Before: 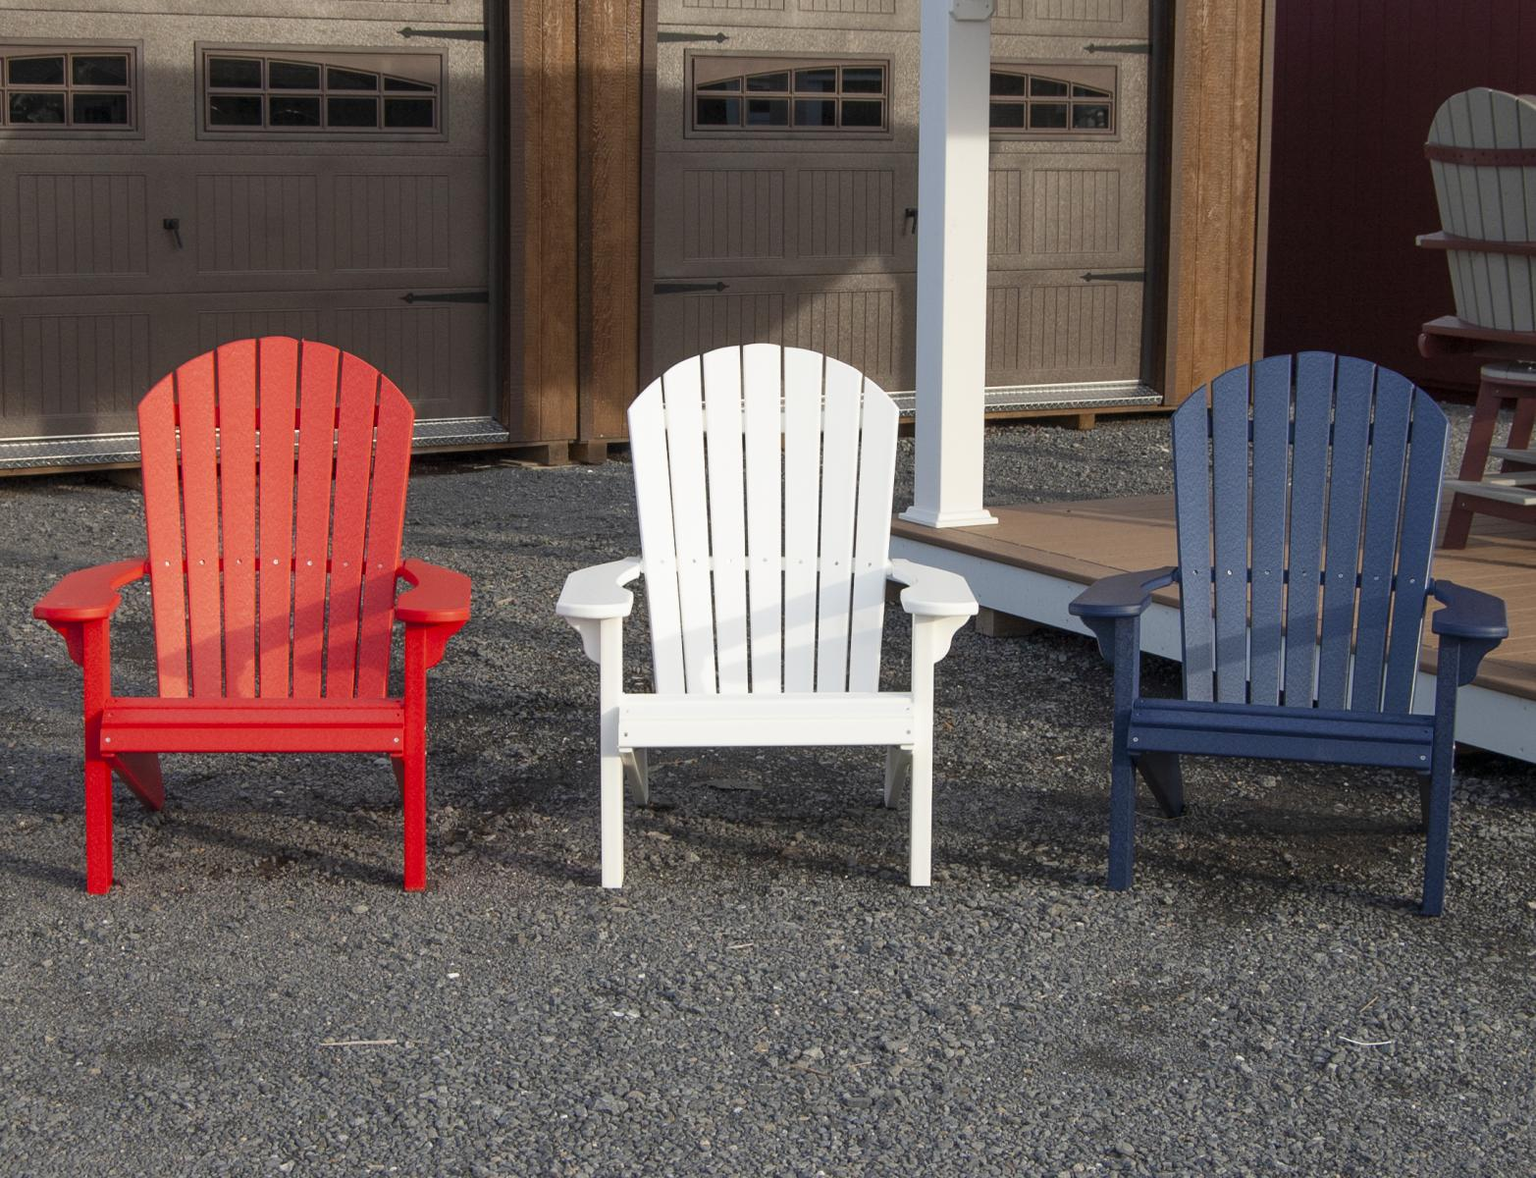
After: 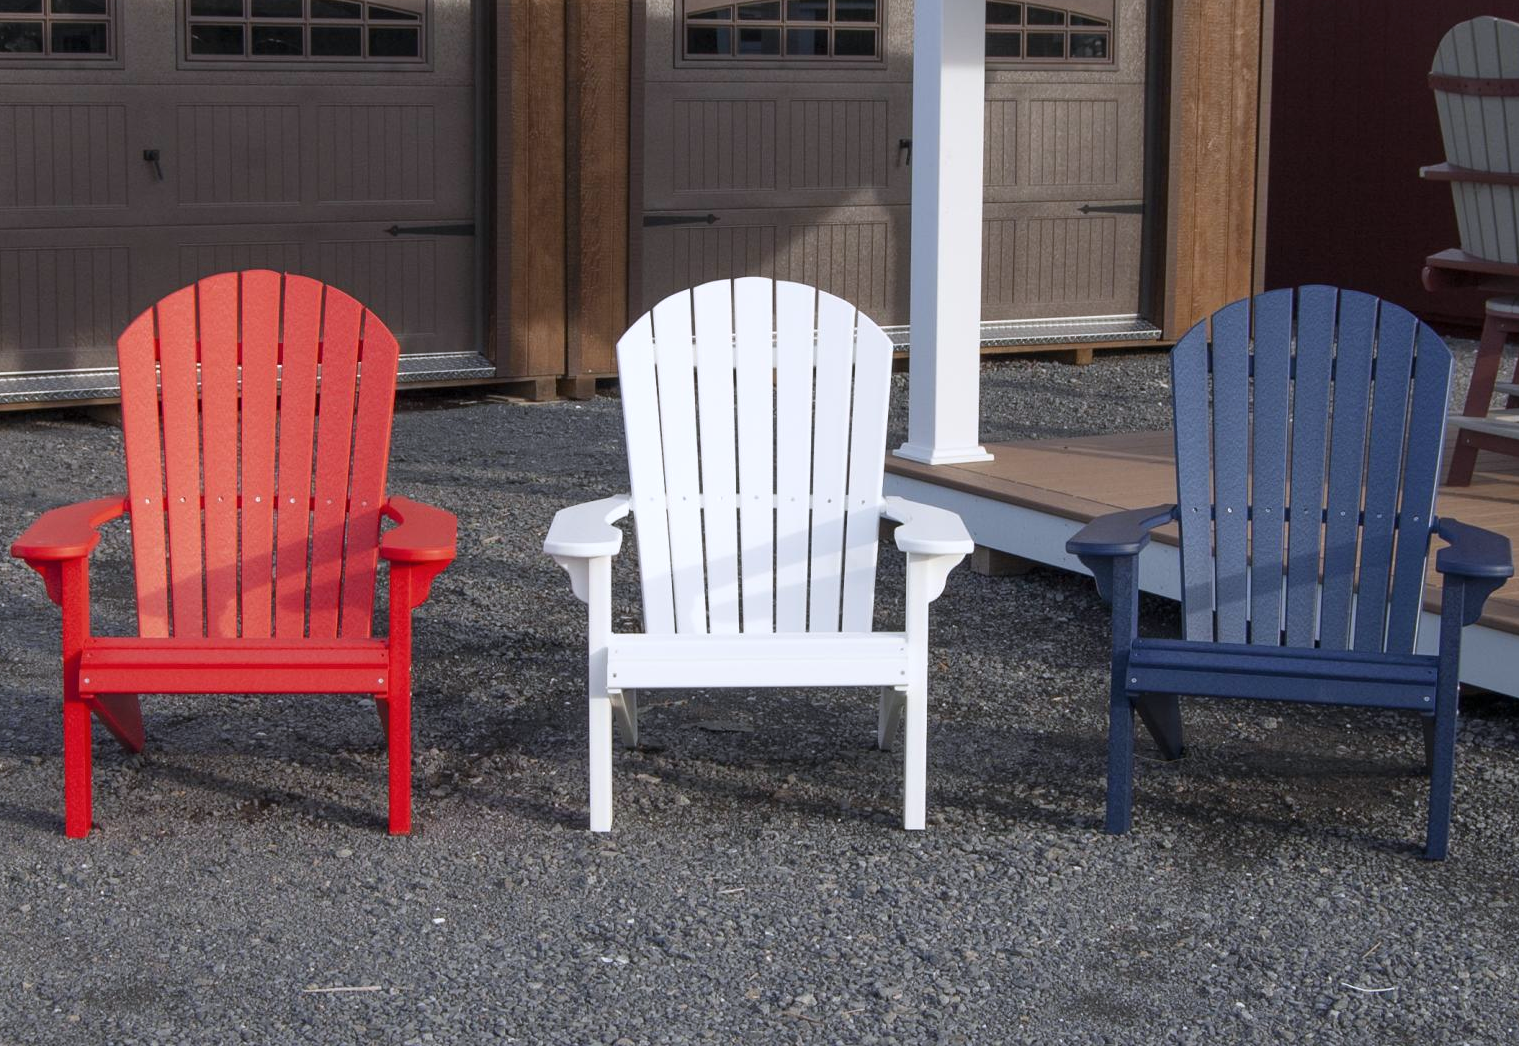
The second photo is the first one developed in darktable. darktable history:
crop: left 1.507%, top 6.147%, right 1.379%, bottom 6.637%
color calibration: illuminant as shot in camera, x 0.358, y 0.373, temperature 4628.91 K
